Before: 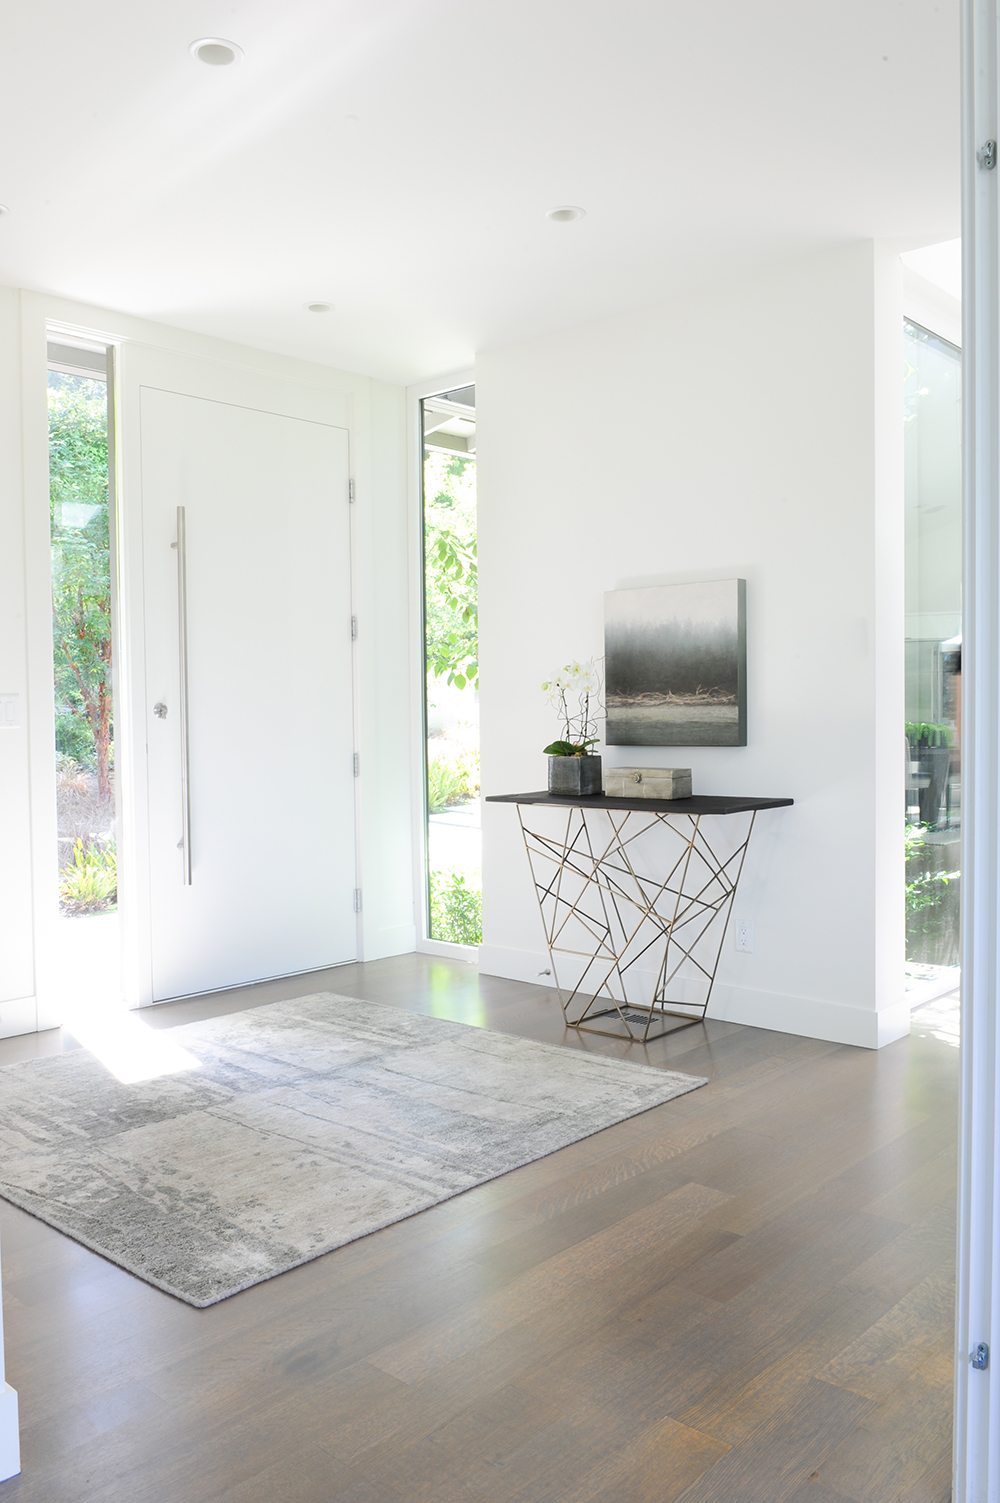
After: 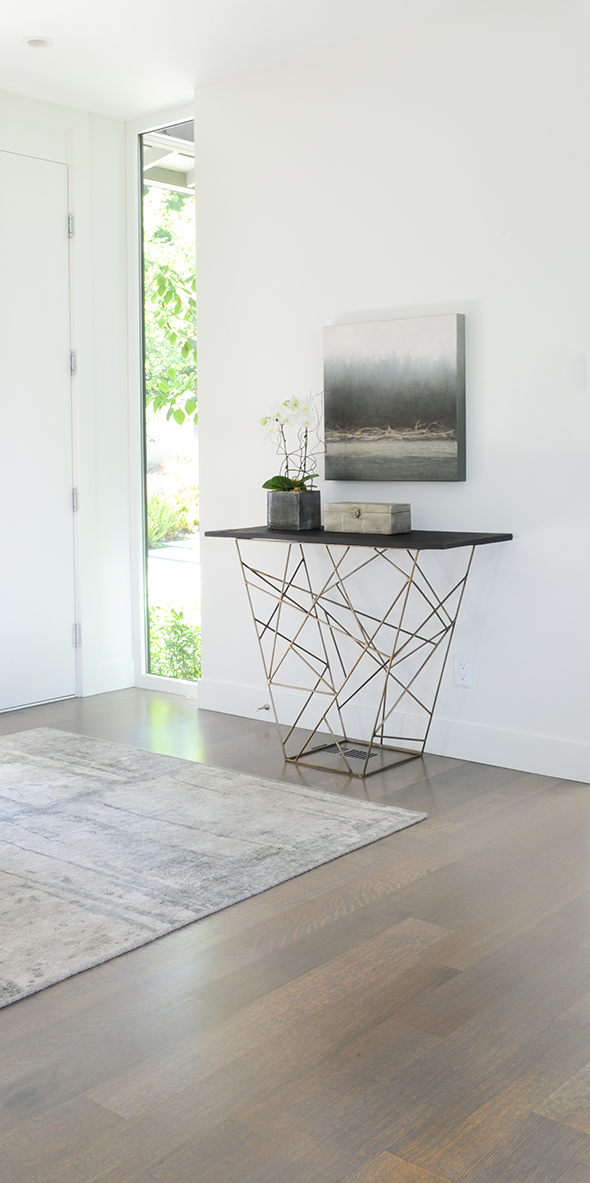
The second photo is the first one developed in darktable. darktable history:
crop and rotate: left 28.171%, top 17.714%, right 12.766%, bottom 3.537%
